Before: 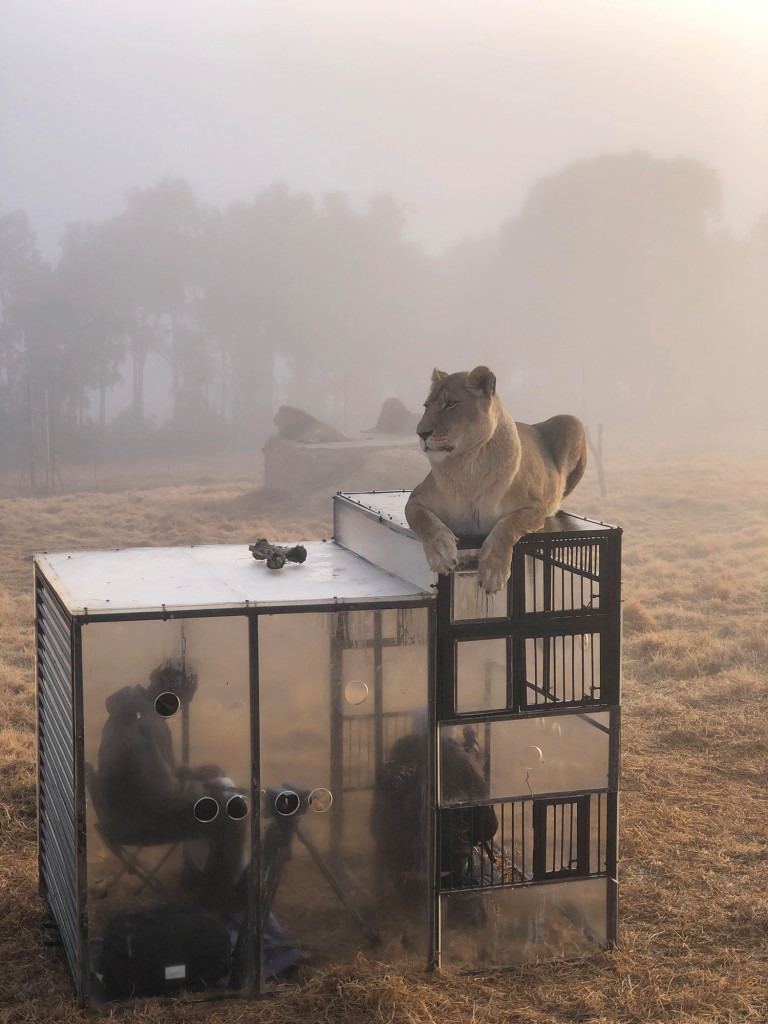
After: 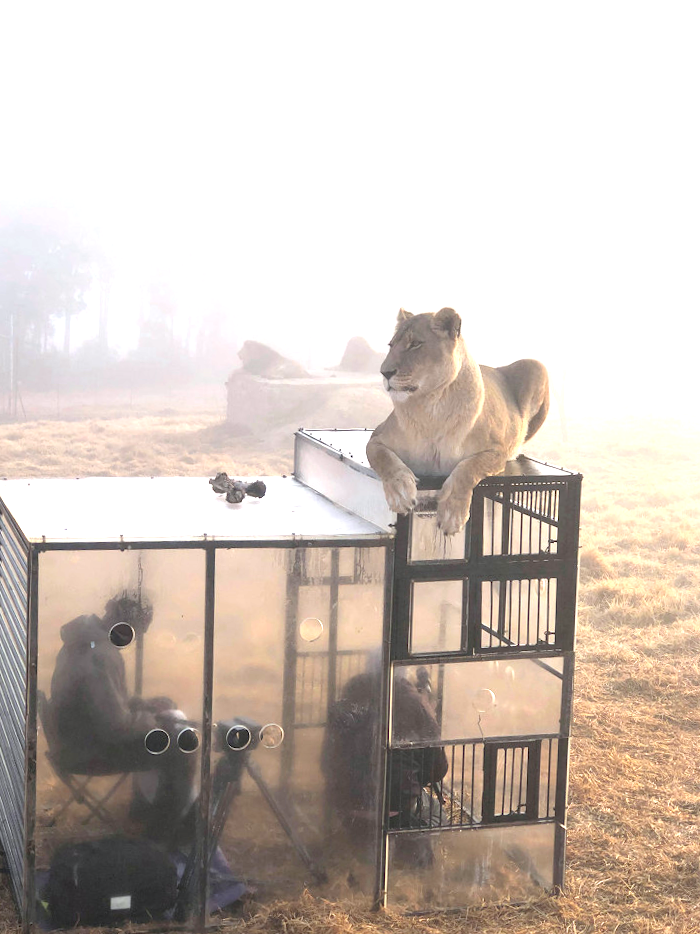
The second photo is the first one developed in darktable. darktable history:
exposure: black level correction 0, exposure 1.45 EV, compensate exposure bias true, compensate highlight preservation false
crop and rotate: angle -1.96°, left 3.097%, top 4.154%, right 1.586%, bottom 0.529%
white balance: red 0.982, blue 1.018
color balance: output saturation 98.5%
